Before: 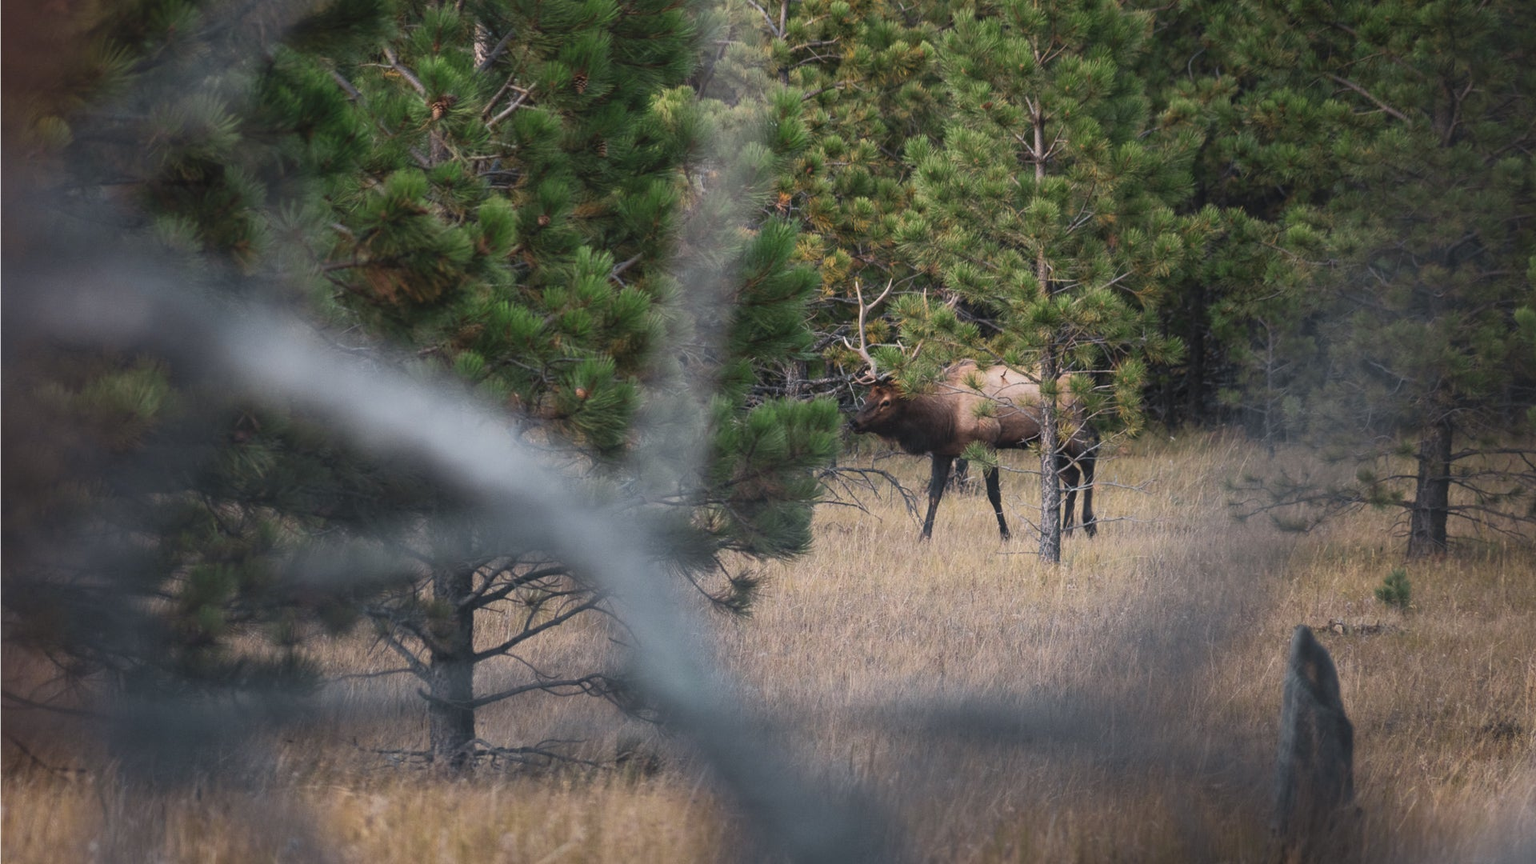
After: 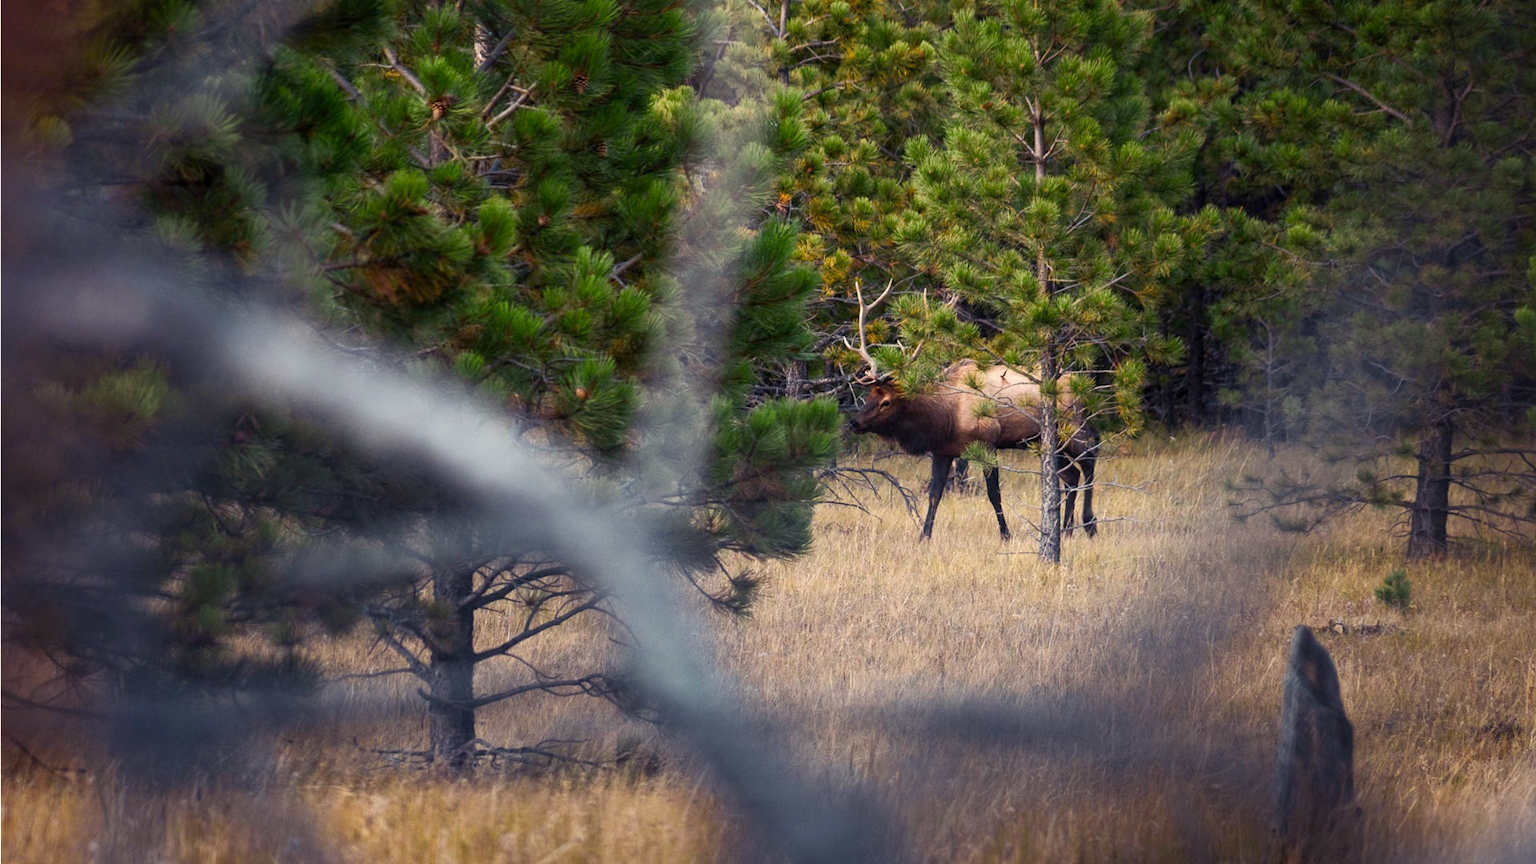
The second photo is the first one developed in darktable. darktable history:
color balance rgb: shadows lift › luminance -21.66%, shadows lift › chroma 6.57%, shadows lift › hue 270°, power › chroma 0.68%, power › hue 60°, highlights gain › luminance 6.08%, highlights gain › chroma 1.33%, highlights gain › hue 90°, global offset › luminance -0.87%, perceptual saturation grading › global saturation 26.86%, perceptual saturation grading › highlights -28.39%, perceptual saturation grading › mid-tones 15.22%, perceptual saturation grading › shadows 33.98%, perceptual brilliance grading › highlights 10%, perceptual brilliance grading › mid-tones 5%
